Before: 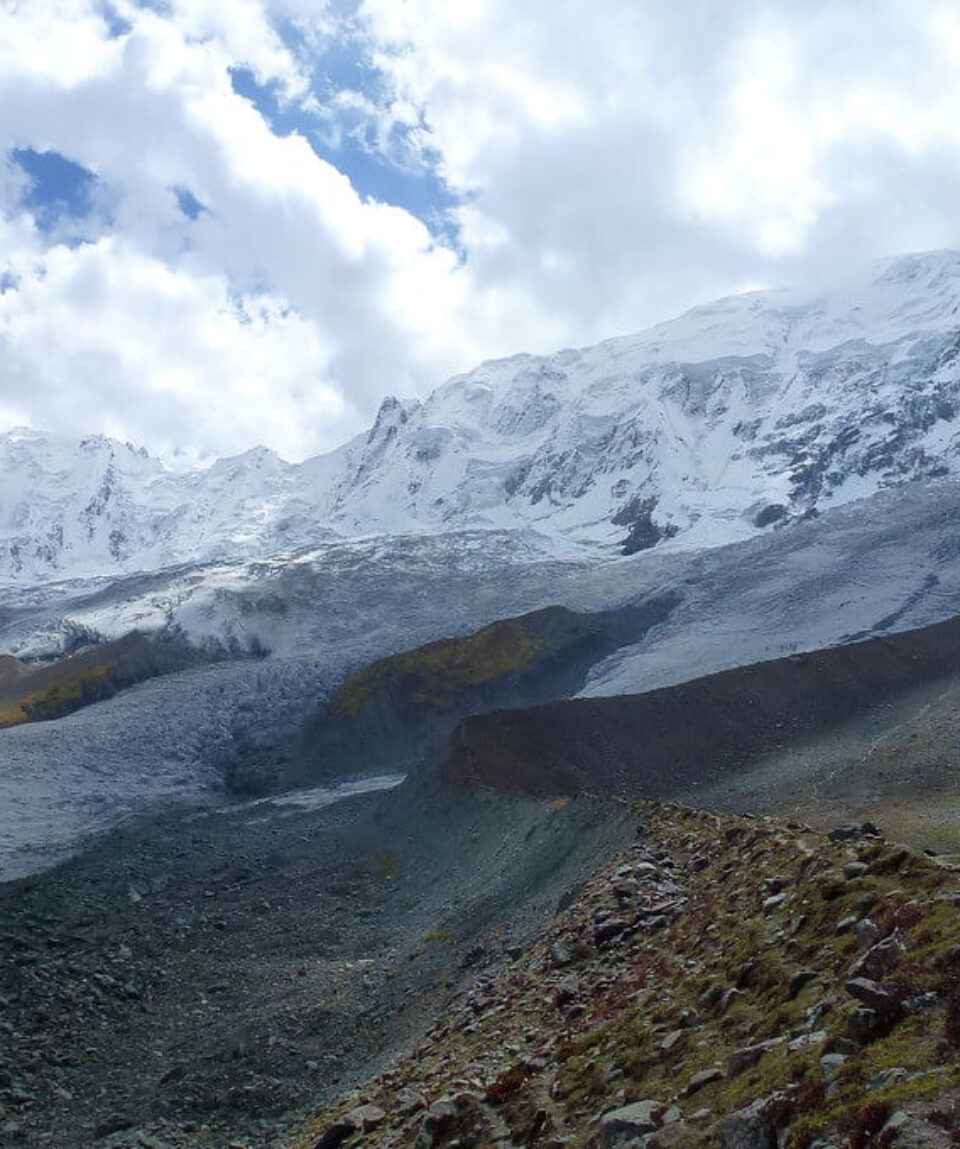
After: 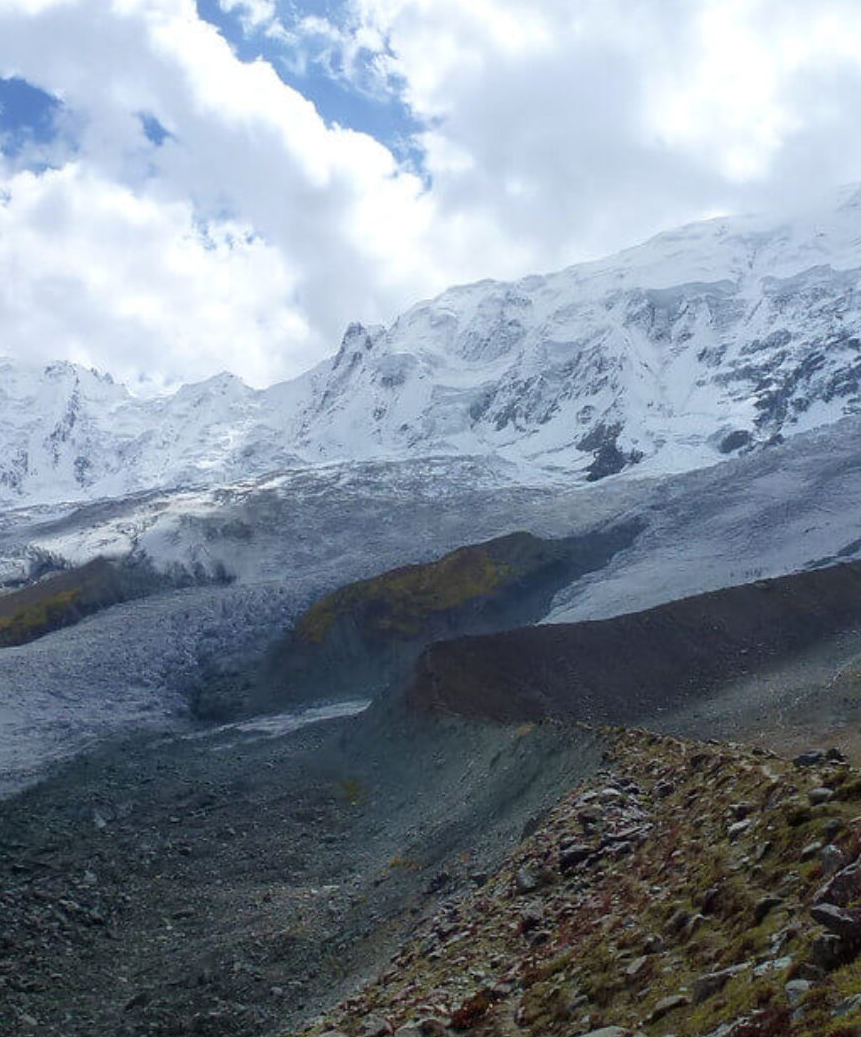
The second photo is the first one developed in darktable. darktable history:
crop: left 3.747%, top 6.491%, right 6.557%, bottom 3.211%
